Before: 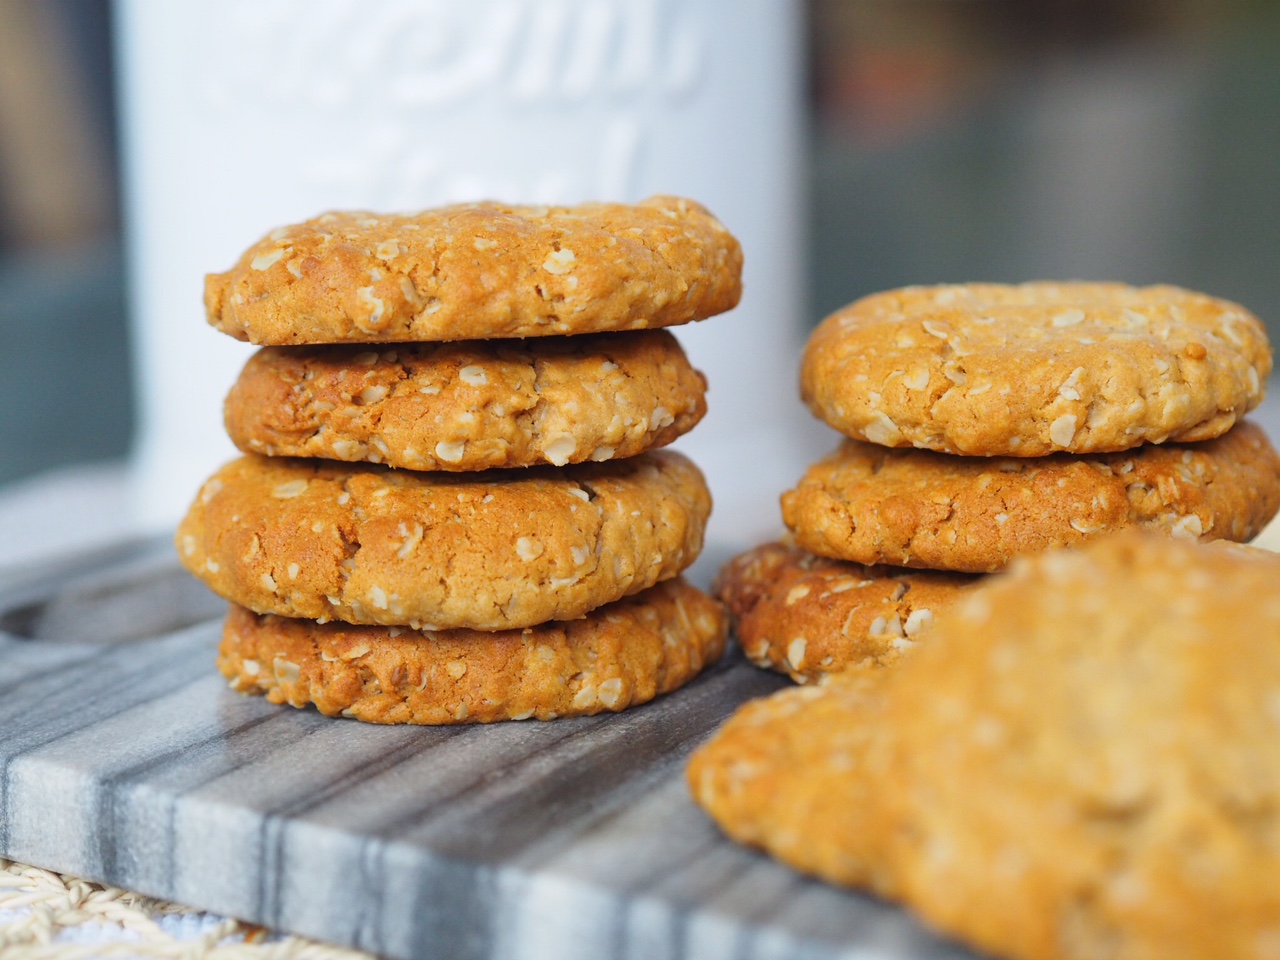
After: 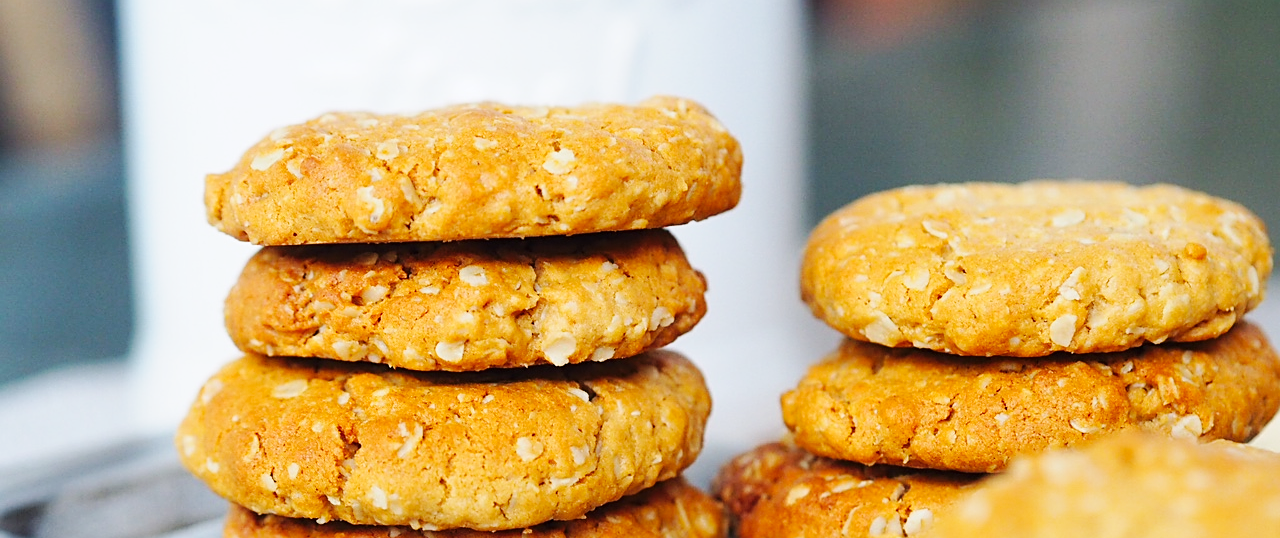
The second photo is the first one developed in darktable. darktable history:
base curve: curves: ch0 [(0, 0) (0.032, 0.025) (0.121, 0.166) (0.206, 0.329) (0.605, 0.79) (1, 1)], preserve colors none
tone equalizer: edges refinement/feathering 500, mask exposure compensation -1.57 EV, preserve details no
sharpen: on, module defaults
crop and rotate: top 10.43%, bottom 33.453%
